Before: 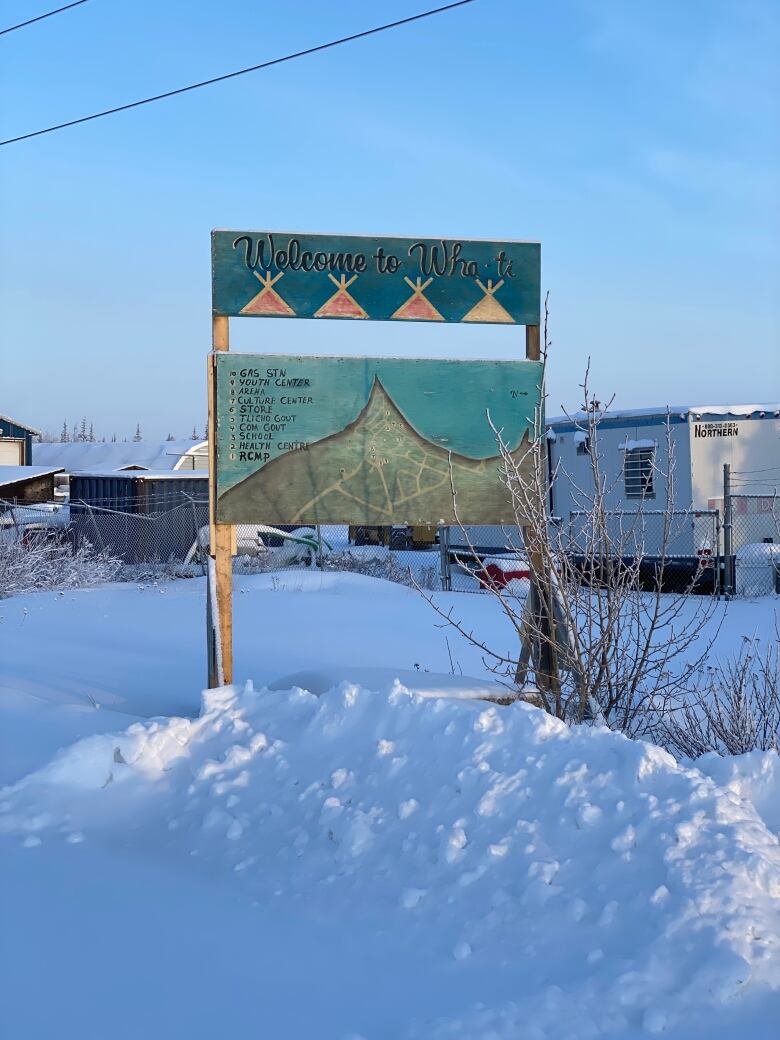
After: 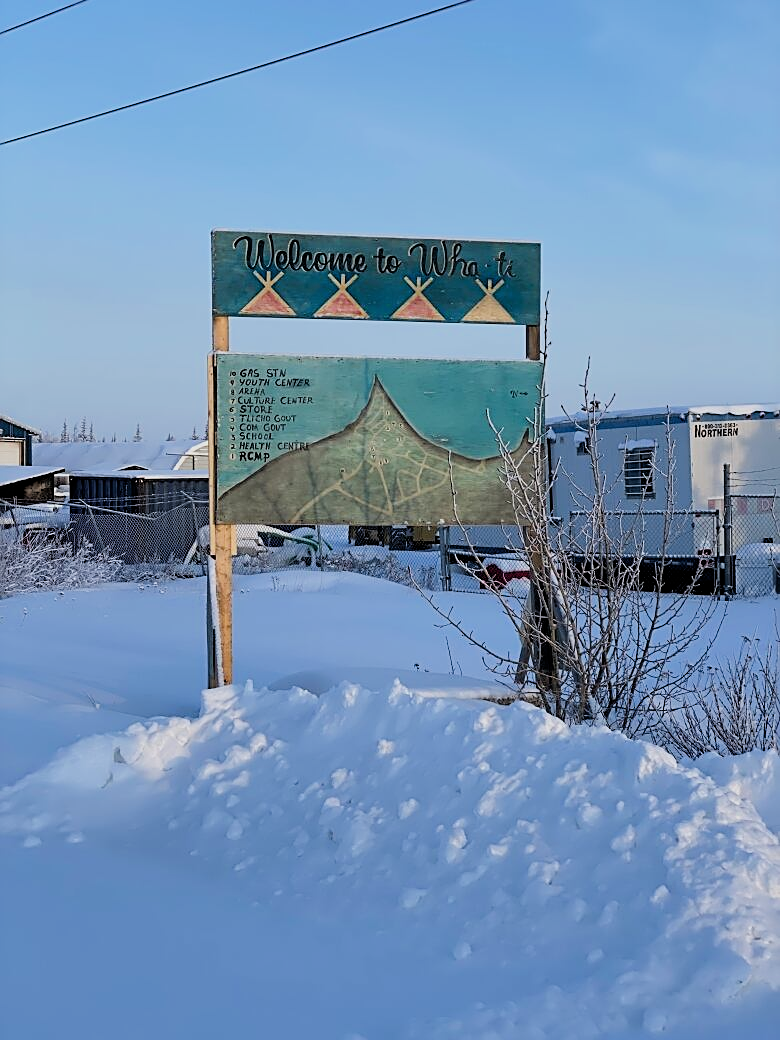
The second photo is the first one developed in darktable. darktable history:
sharpen: on, module defaults
filmic rgb: black relative exposure -7.77 EV, white relative exposure 4.35 EV, target black luminance 0%, hardness 3.75, latitude 50.54%, contrast 1.064, highlights saturation mix 9.99%, shadows ↔ highlights balance -0.265%
